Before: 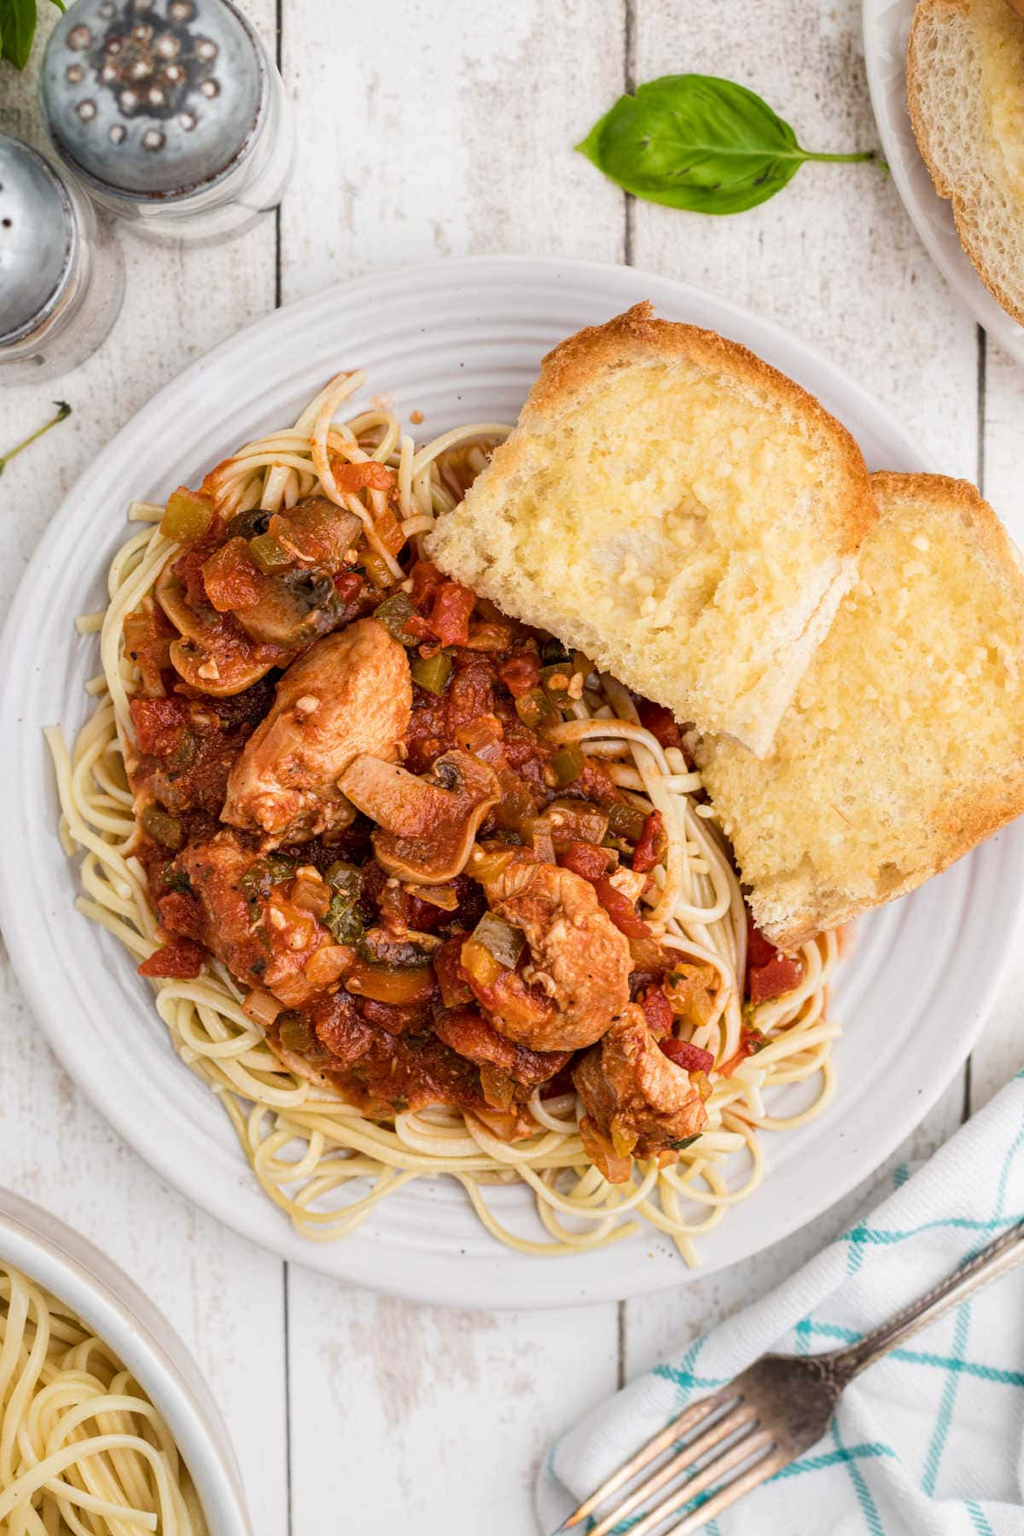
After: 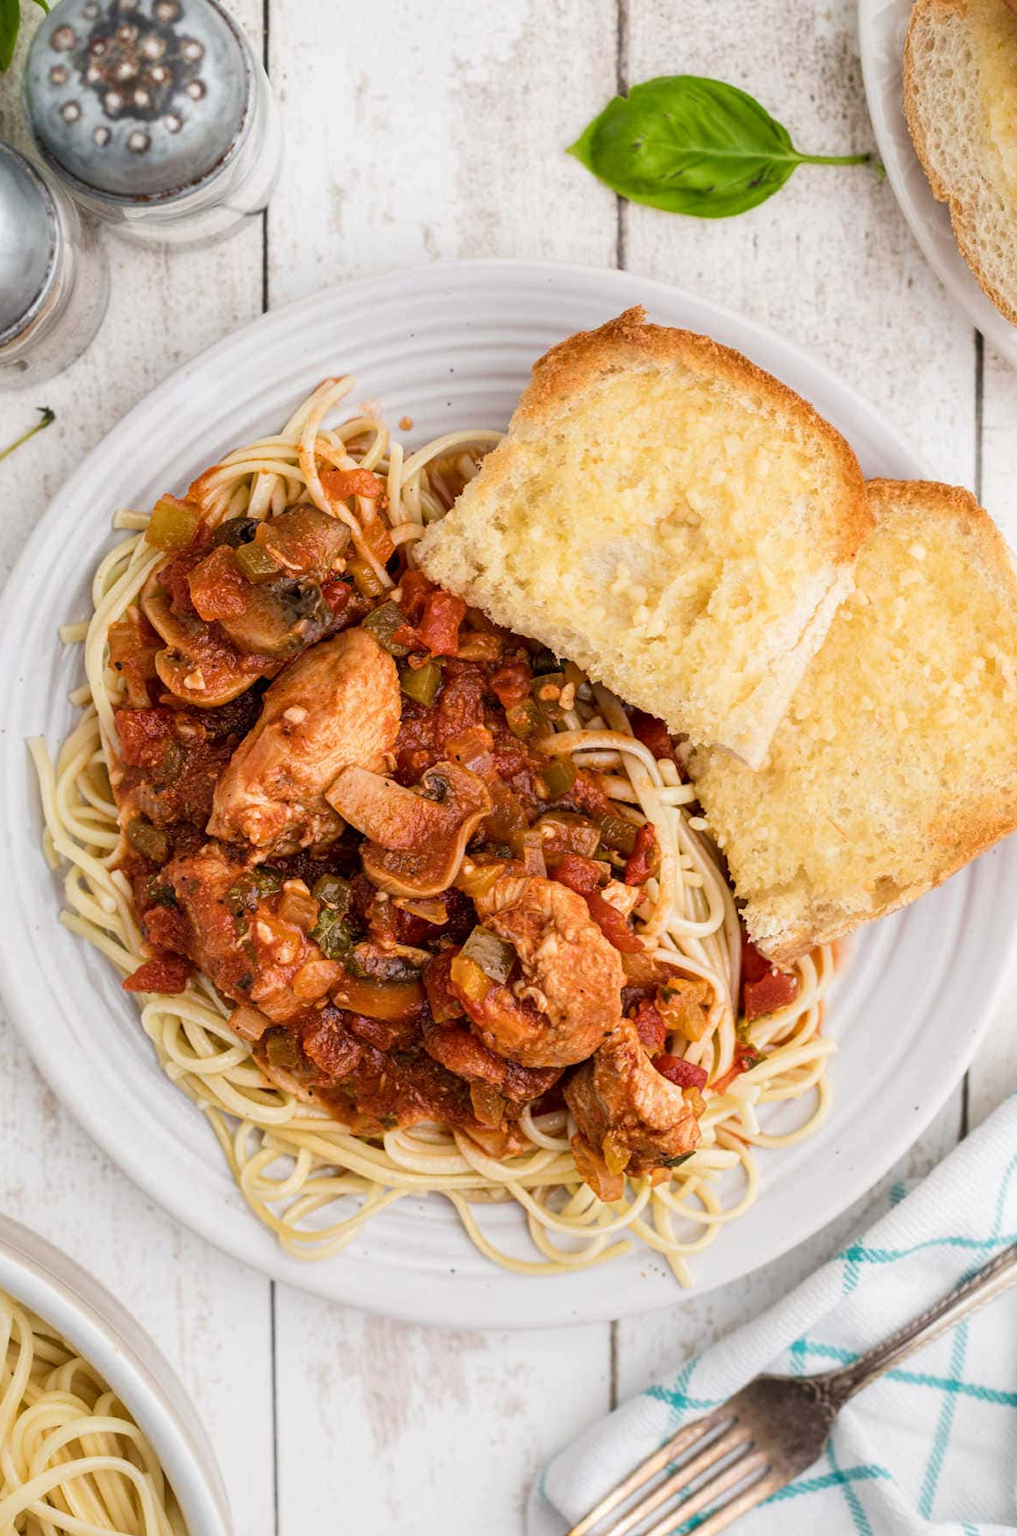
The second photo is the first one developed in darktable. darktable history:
crop: left 1.73%, right 0.284%, bottom 1.492%
